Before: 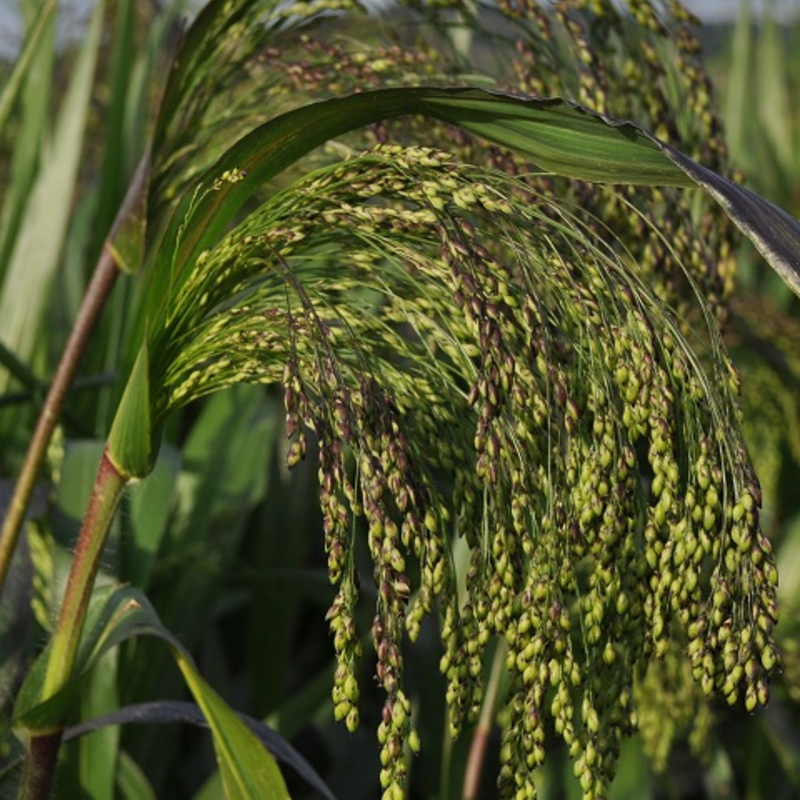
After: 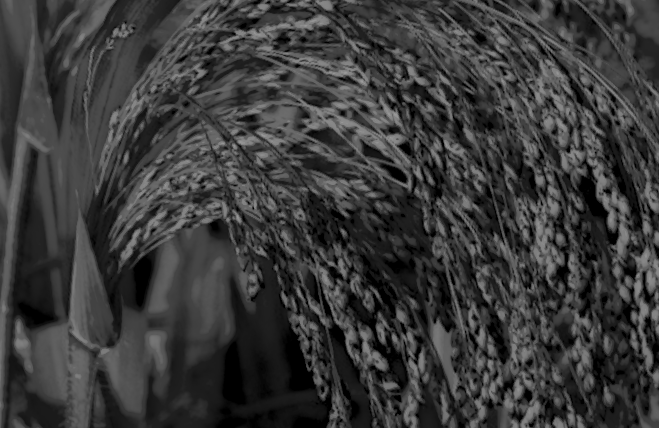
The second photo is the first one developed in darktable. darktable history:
exposure: exposure -0.048 EV, compensate highlight preservation false
rotate and perspective: rotation -14.8°, crop left 0.1, crop right 0.903, crop top 0.25, crop bottom 0.748
shadows and highlights: on, module defaults
local contrast: highlights 0%, shadows 198%, detail 164%, midtone range 0.001
monochrome: on, module defaults
crop: left 6.446%, top 8.188%, right 9.538%, bottom 3.548%
